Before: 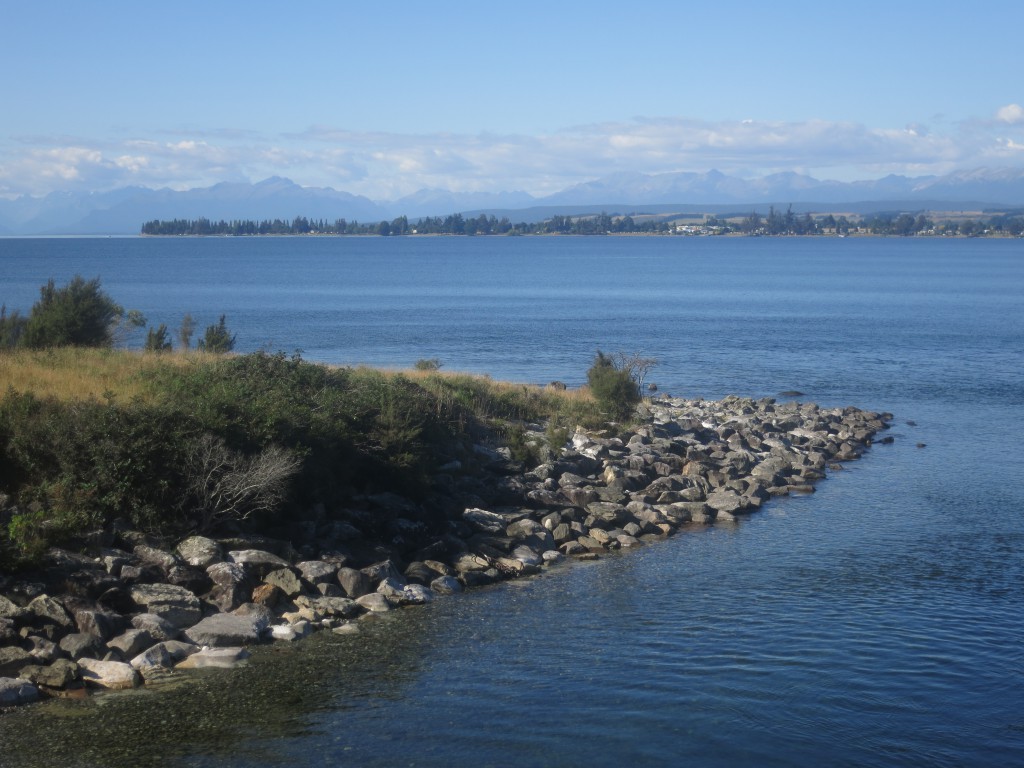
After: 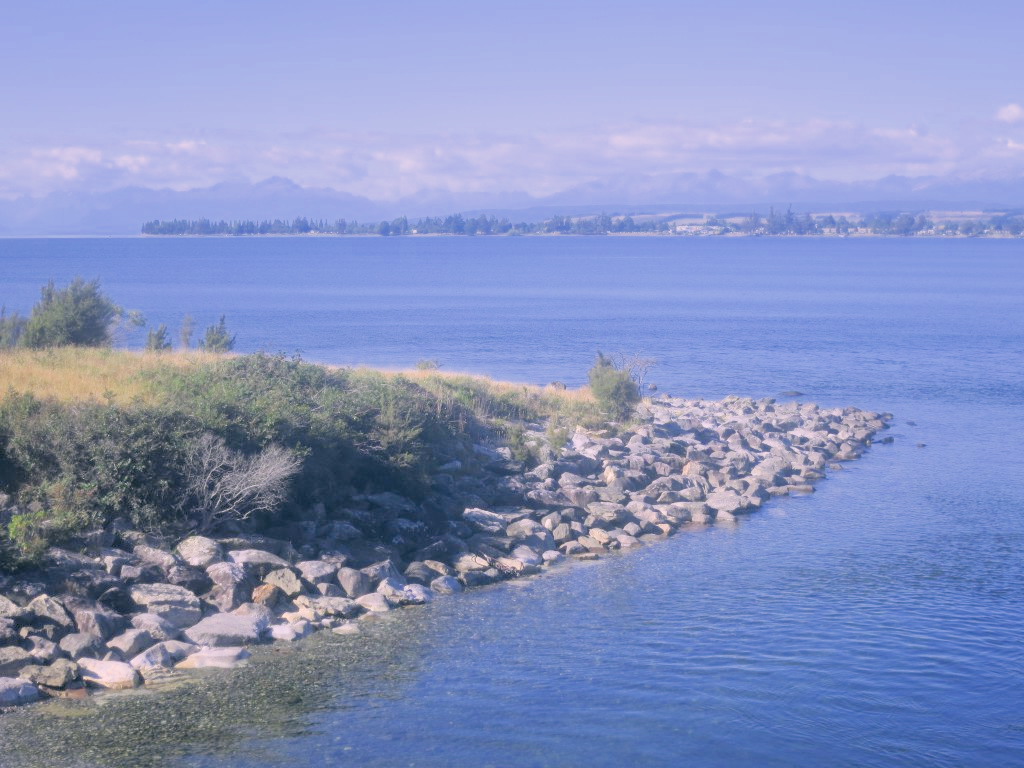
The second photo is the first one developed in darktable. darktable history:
color correction: highlights a* 14.46, highlights b* 5.85, shadows a* -5.53, shadows b* -15.24, saturation 0.85
filmic rgb: middle gray luminance 3.44%, black relative exposure -5.92 EV, white relative exposure 6.33 EV, threshold 6 EV, dynamic range scaling 22.4%, target black luminance 0%, hardness 2.33, latitude 45.85%, contrast 0.78, highlights saturation mix 100%, shadows ↔ highlights balance 0.033%, add noise in highlights 0, preserve chrominance max RGB, color science v3 (2019), use custom middle-gray values true, iterations of high-quality reconstruction 0, contrast in highlights soft, enable highlight reconstruction true
white balance: red 0.926, green 1.003, blue 1.133
